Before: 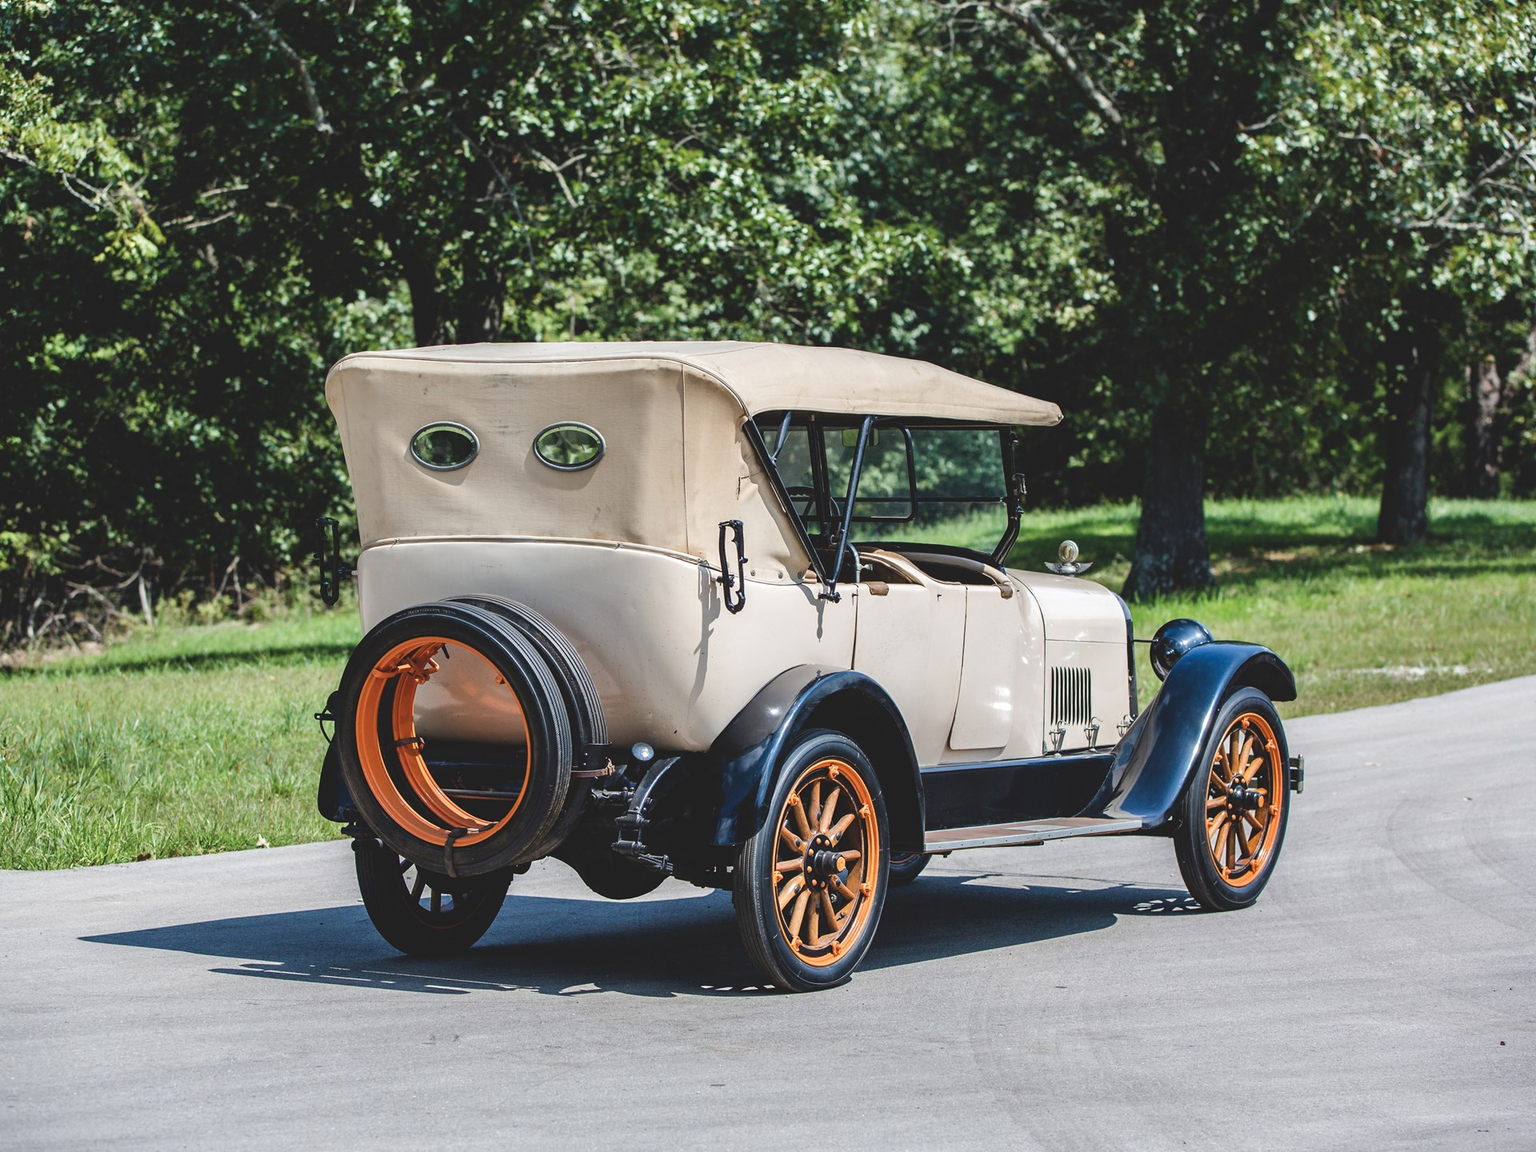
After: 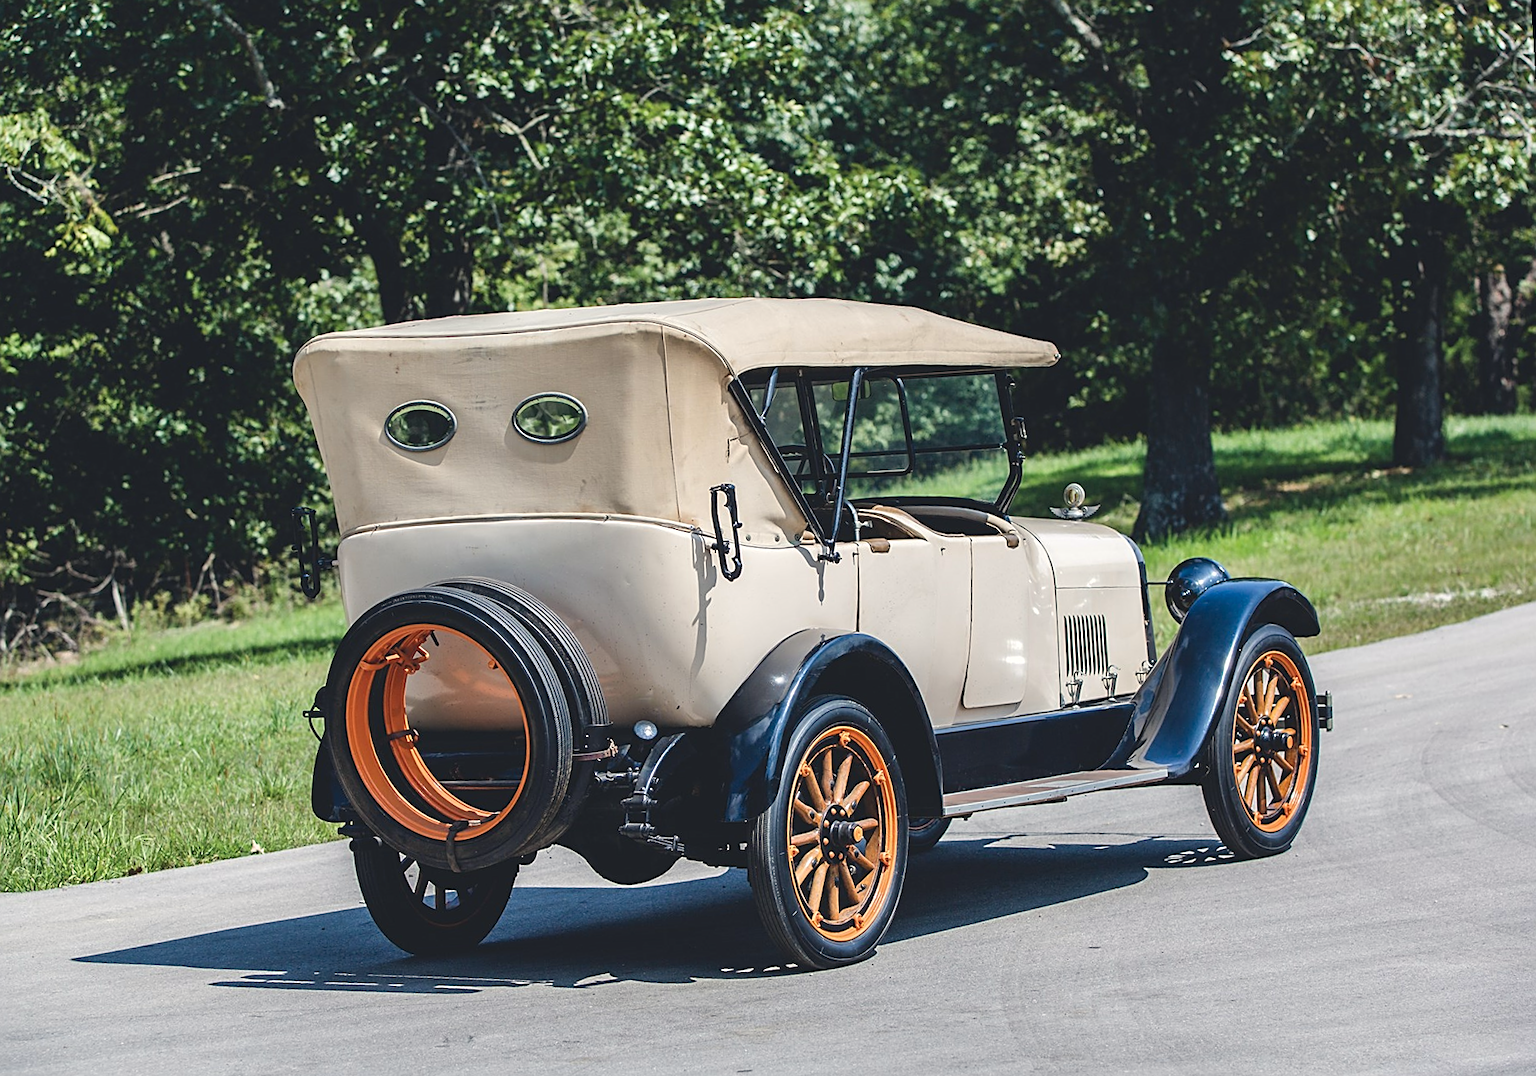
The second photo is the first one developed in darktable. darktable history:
color correction: highlights a* 0.207, highlights b* 2.7, shadows a* -0.874, shadows b* -4.78
rotate and perspective: rotation -3.52°, crop left 0.036, crop right 0.964, crop top 0.081, crop bottom 0.919
sharpen: on, module defaults
white balance: emerald 1
crop and rotate: left 0.614%, top 0.179%, bottom 0.309%
